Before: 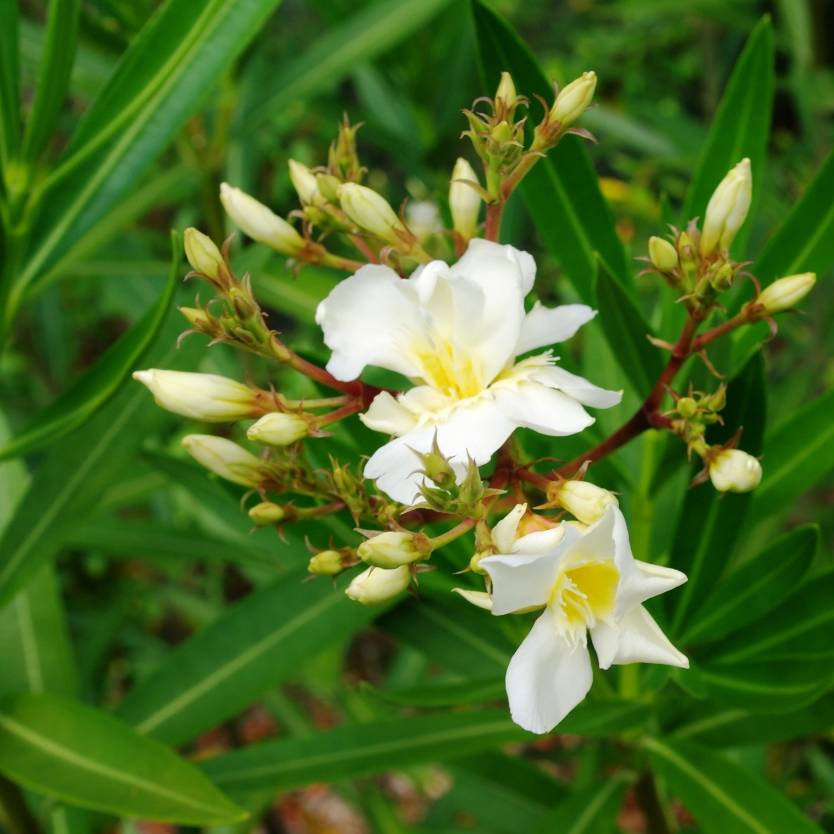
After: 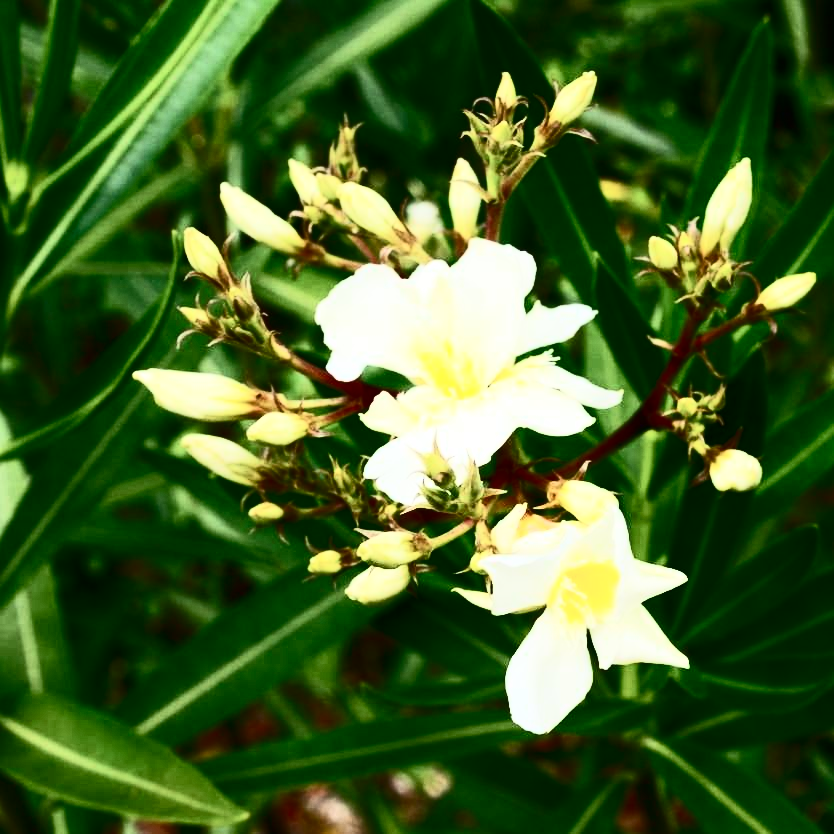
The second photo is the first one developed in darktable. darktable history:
tone equalizer: -8 EV -0.55 EV
contrast brightness saturation: contrast 0.93, brightness 0.2
